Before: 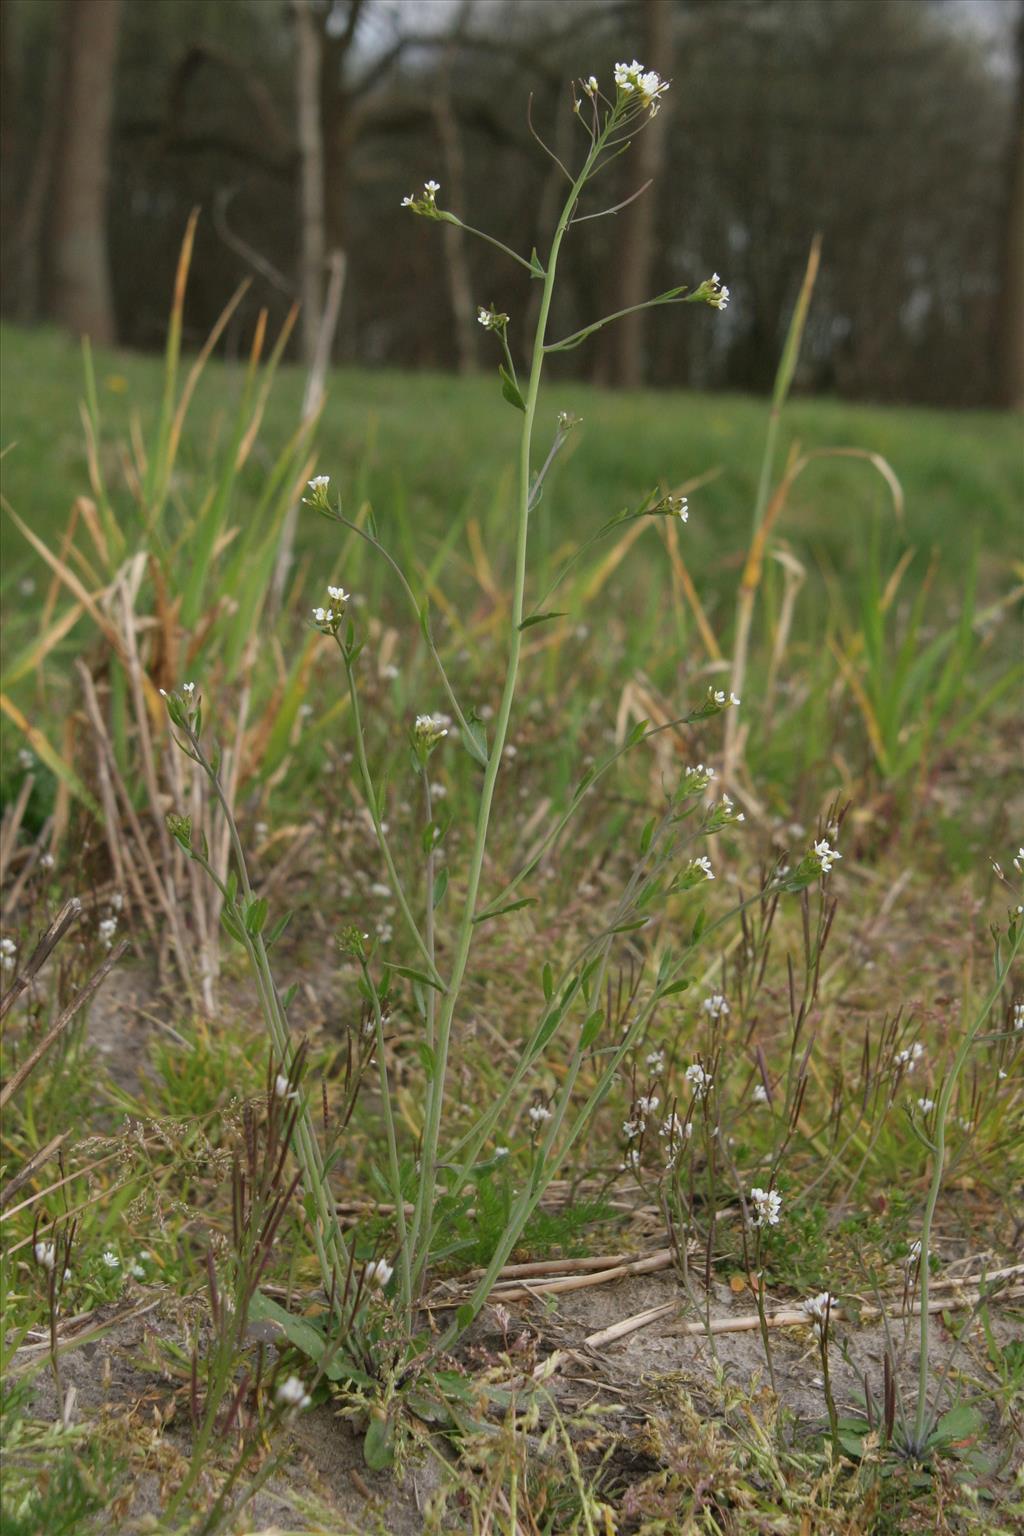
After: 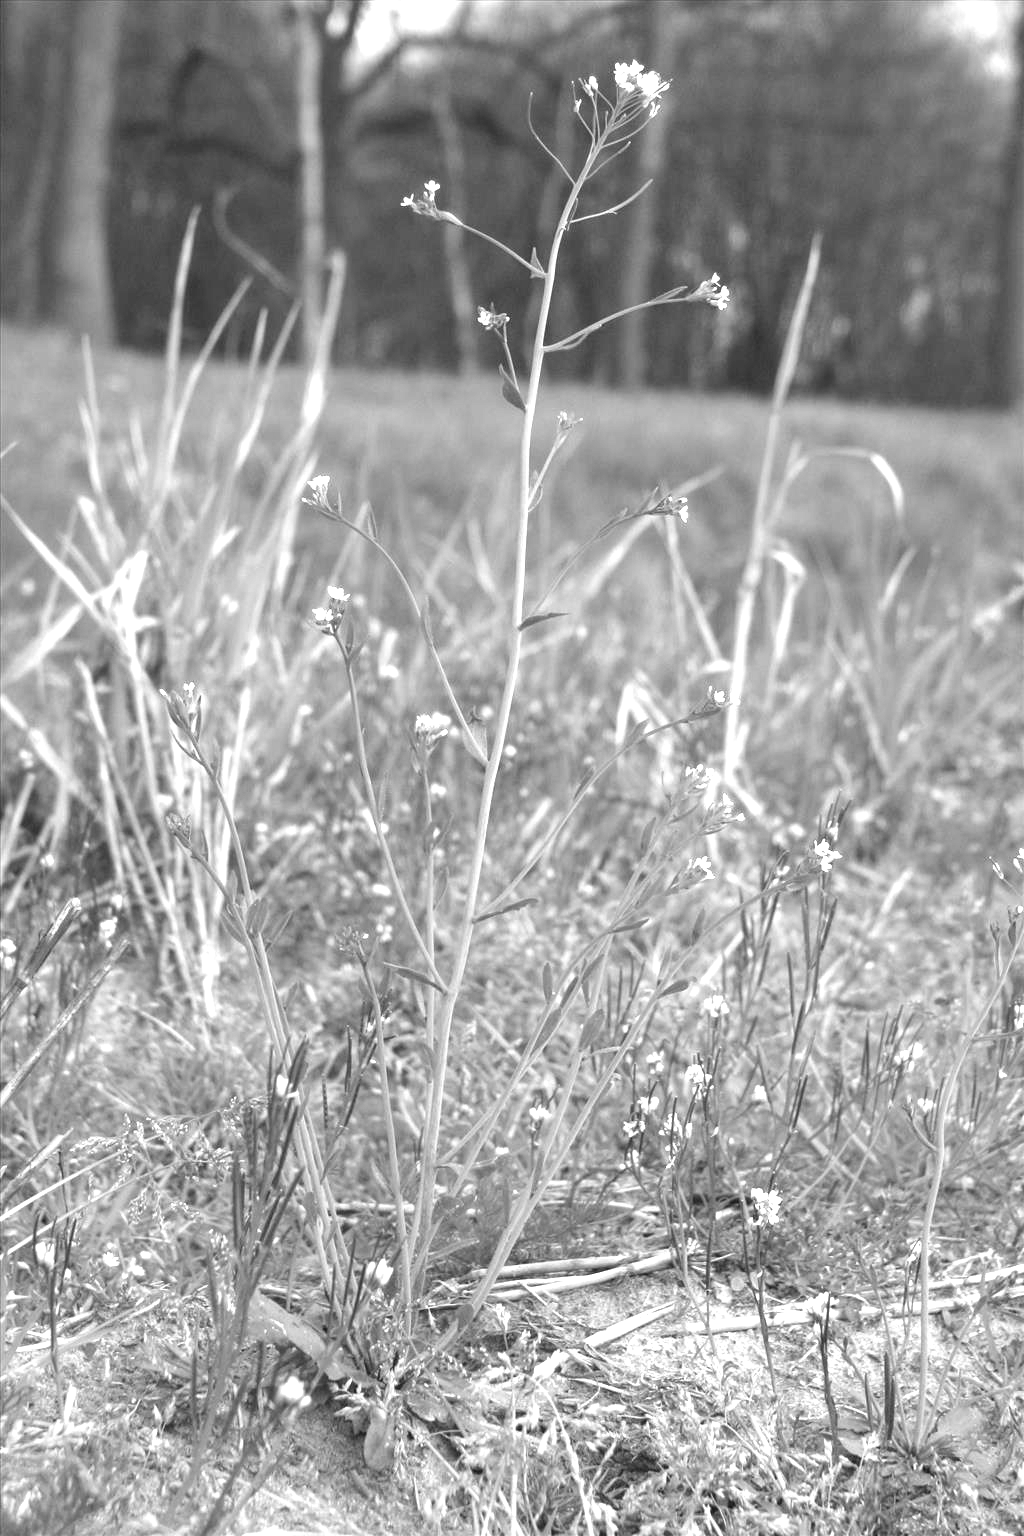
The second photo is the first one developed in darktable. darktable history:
exposure: black level correction 0.001, exposure 1.823 EV, compensate highlight preservation false
color calibration: output gray [0.22, 0.42, 0.37, 0], illuminant same as pipeline (D50), adaptation none (bypass), x 0.333, y 0.334, temperature 5015.5 K
